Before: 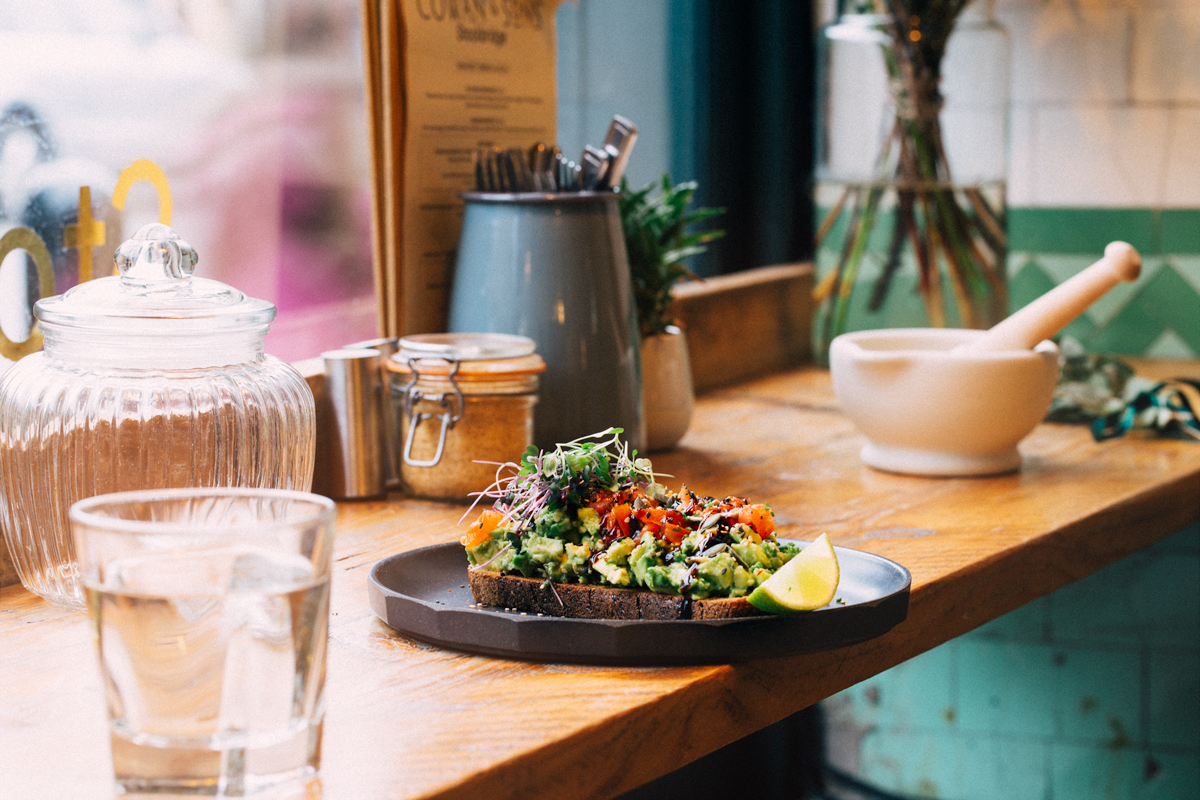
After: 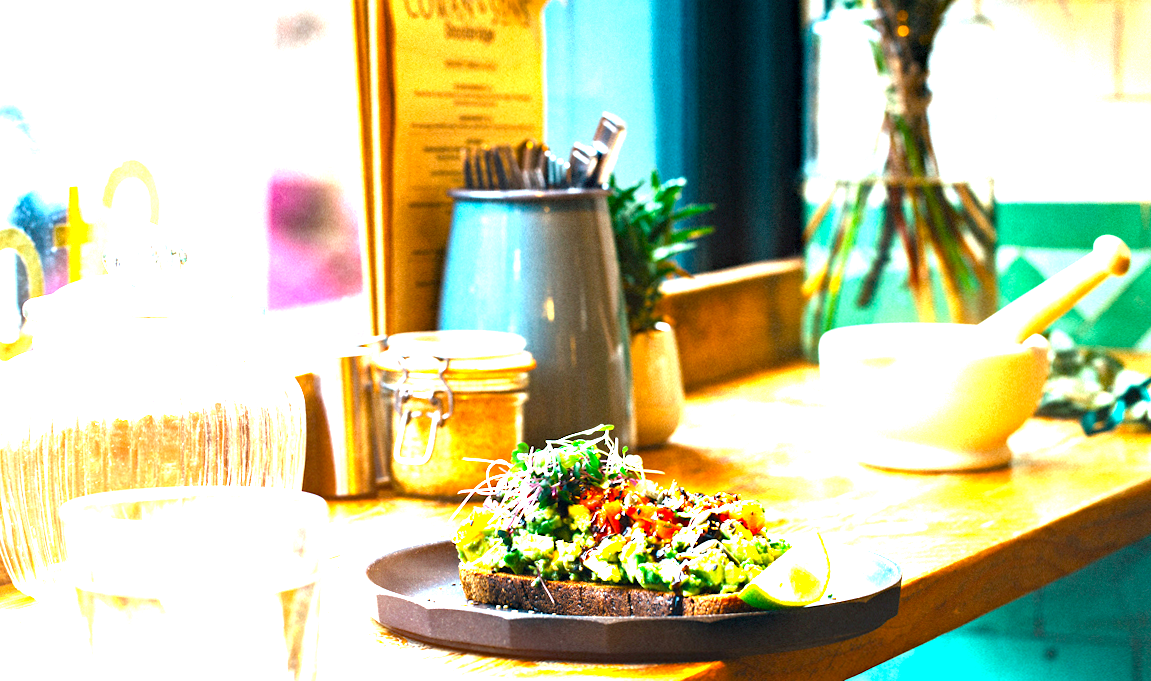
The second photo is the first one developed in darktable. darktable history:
exposure: black level correction 0, exposure 1.001 EV, compensate highlight preservation false
haze removal: compatibility mode true, adaptive false
crop and rotate: angle 0.323°, left 0.439%, right 2.828%, bottom 14.112%
color balance rgb: highlights gain › luminance 15.232%, highlights gain › chroma 3.941%, highlights gain › hue 212.64°, perceptual saturation grading › global saturation 20.329%, perceptual saturation grading › highlights -19.876%, perceptual saturation grading › shadows 29.46%, perceptual brilliance grading › global brilliance 29.343%, global vibrance 20%
